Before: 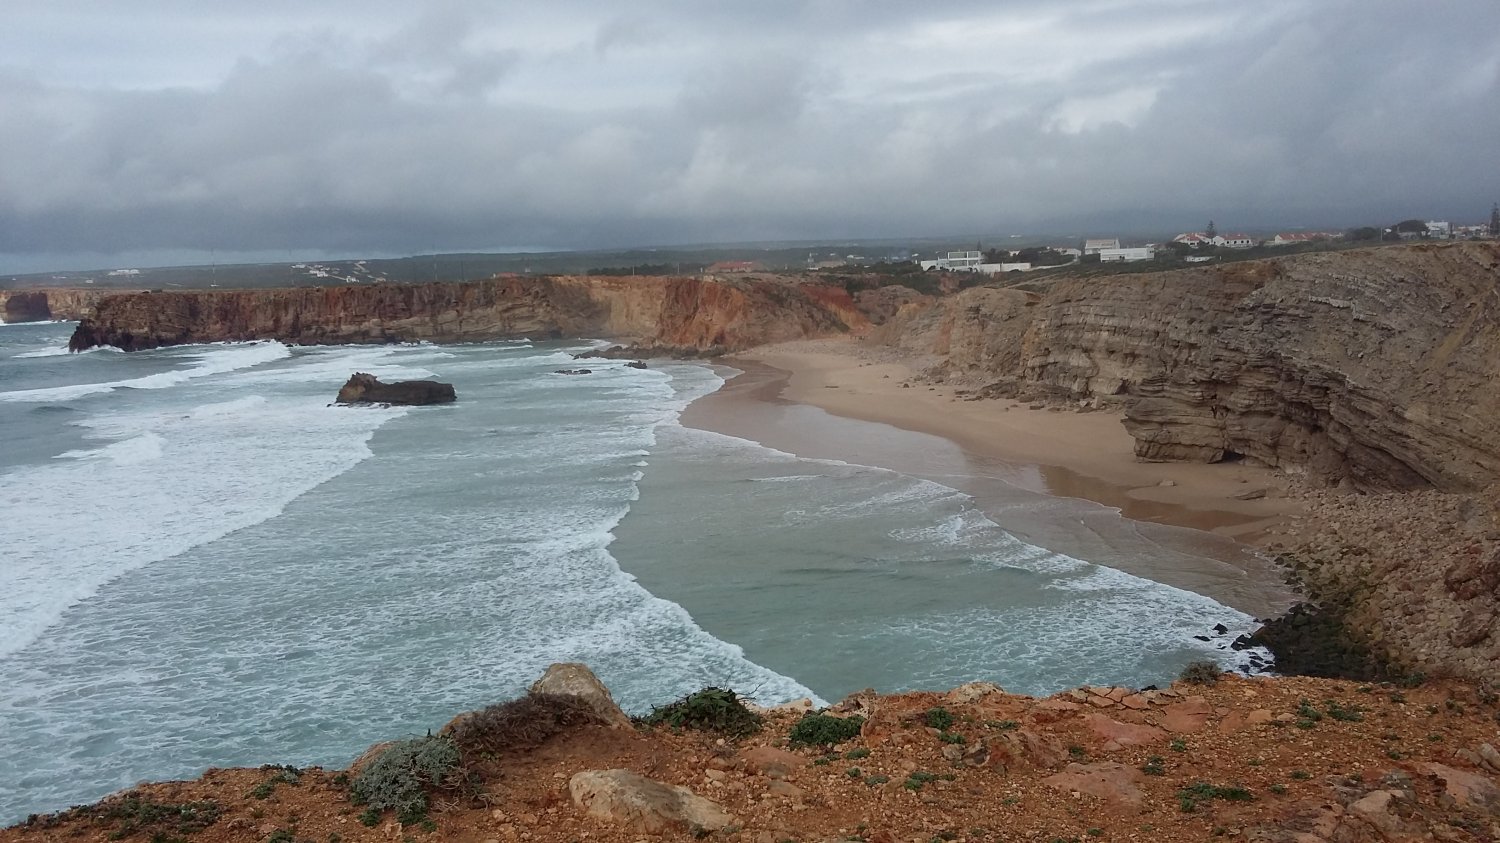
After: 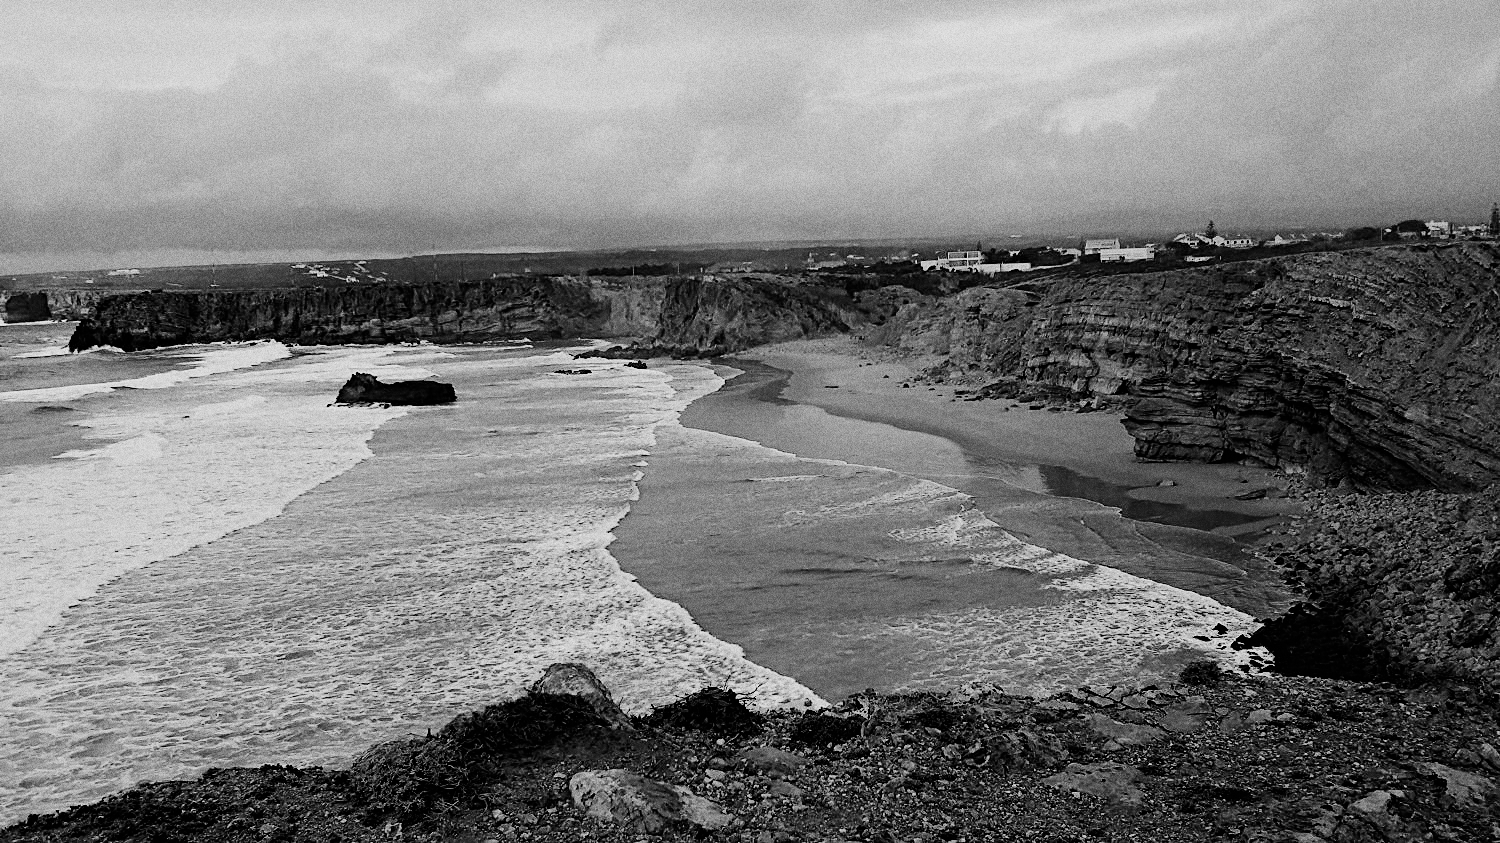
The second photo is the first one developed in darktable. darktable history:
contrast equalizer: octaves 7, y [[0.6 ×6], [0.55 ×6], [0 ×6], [0 ×6], [0 ×6]], mix 0.29
color calibration "B&W: ILFORD HP5+": output gray [0.253, 0.26, 0.487, 0], gray › normalize channels true, illuminant same as pipeline (D50), adaptation XYZ, x 0.346, y 0.359, gamut compression 0
color balance rgb: global offset › luminance -0.51%, perceptual saturation grading › global saturation 27.53%, perceptual saturation grading › highlights -25%, perceptual saturation grading › shadows 25%, perceptual brilliance grading › highlights 6.62%, perceptual brilliance grading › mid-tones 17.07%, perceptual brilliance grading › shadows -5.23%
diffuse or sharpen "sharpen demosaicing: AA filter": edge sensitivity 1, 1st order anisotropy 100%, 2nd order anisotropy 100%, 3rd order anisotropy 100%, 4th order anisotropy 100%, 1st order speed -25%, 2nd order speed -25%, 3rd order speed -25%, 4th order speed -25%
grain "silver grain": coarseness 0.09 ISO, strength 40%
haze removal: adaptive false
sigmoid: contrast 1.69, skew -0.23, preserve hue 0%, red attenuation 0.1, red rotation 0.035, green attenuation 0.1, green rotation -0.017, blue attenuation 0.15, blue rotation -0.052, base primaries Rec2020
exposure "magic lantern defaults": compensate highlight preservation false
